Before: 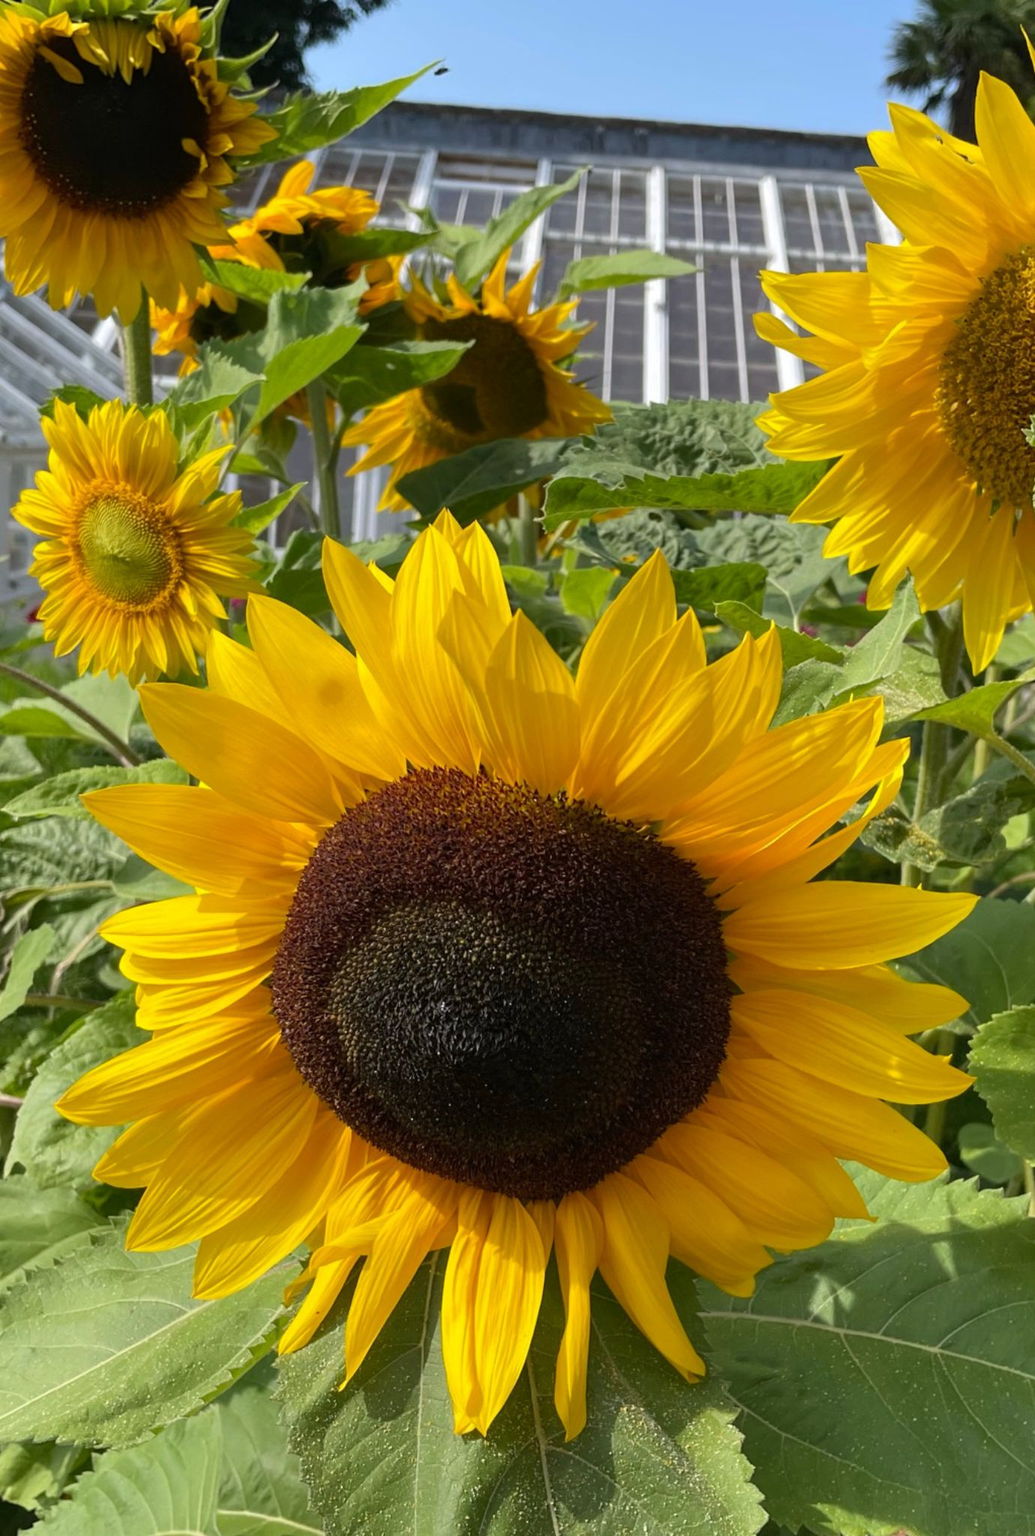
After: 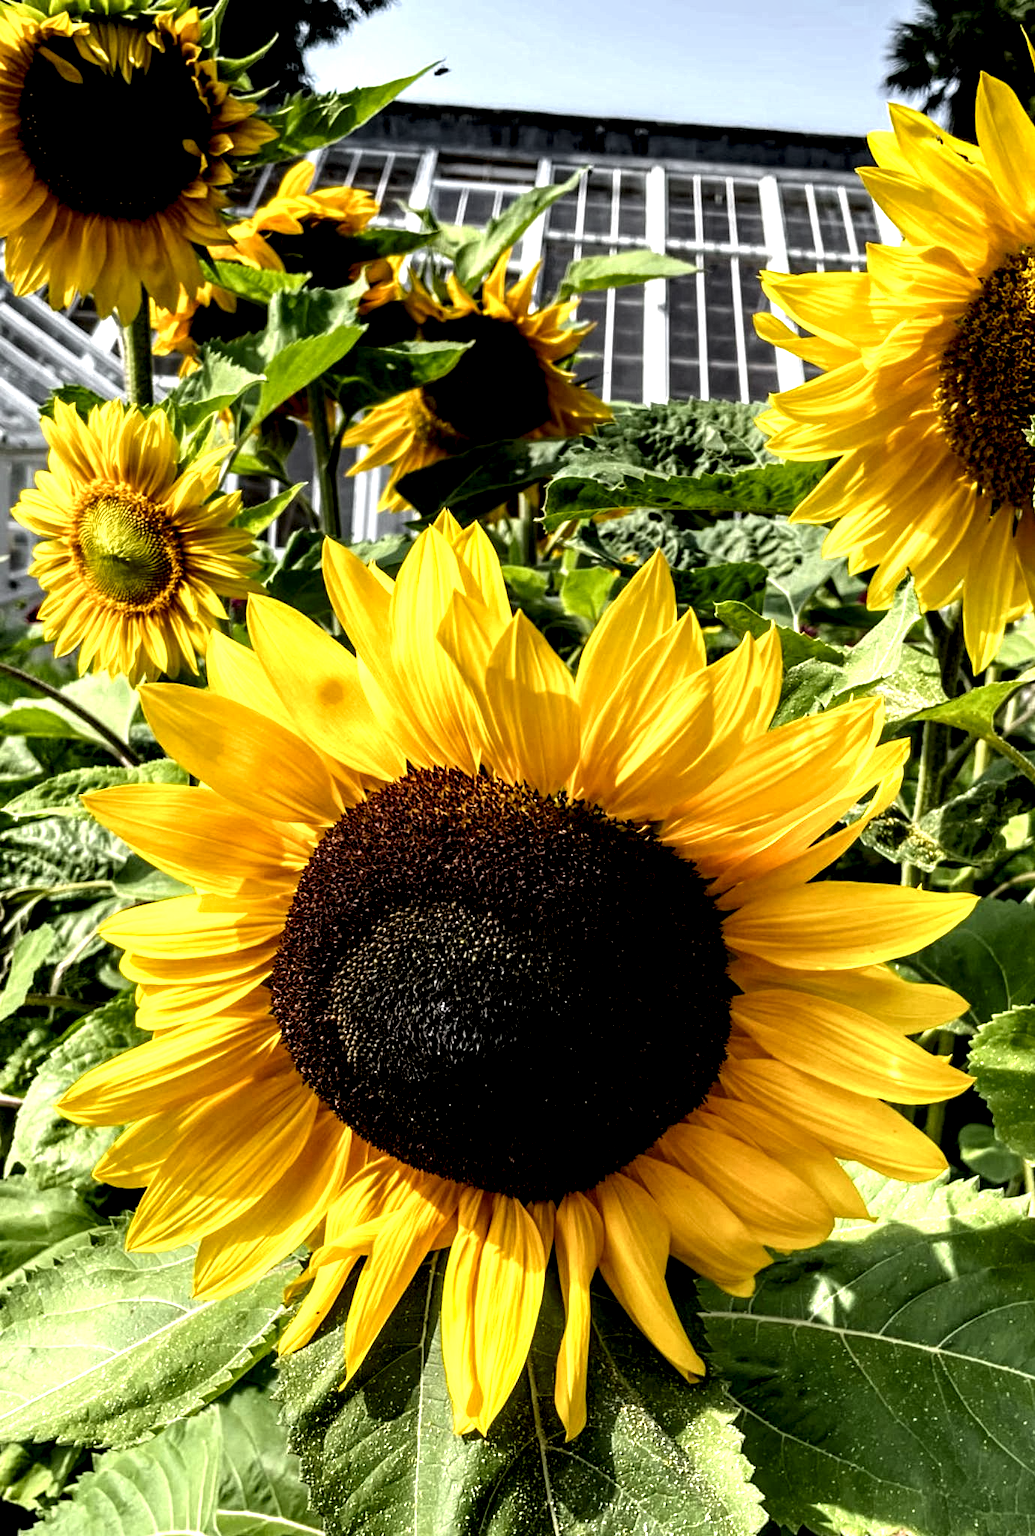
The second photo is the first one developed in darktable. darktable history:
local contrast: highlights 115%, shadows 42%, detail 293%
color zones: curves: ch1 [(0.25, 0.61) (0.75, 0.248)]
tone equalizer: on, module defaults
